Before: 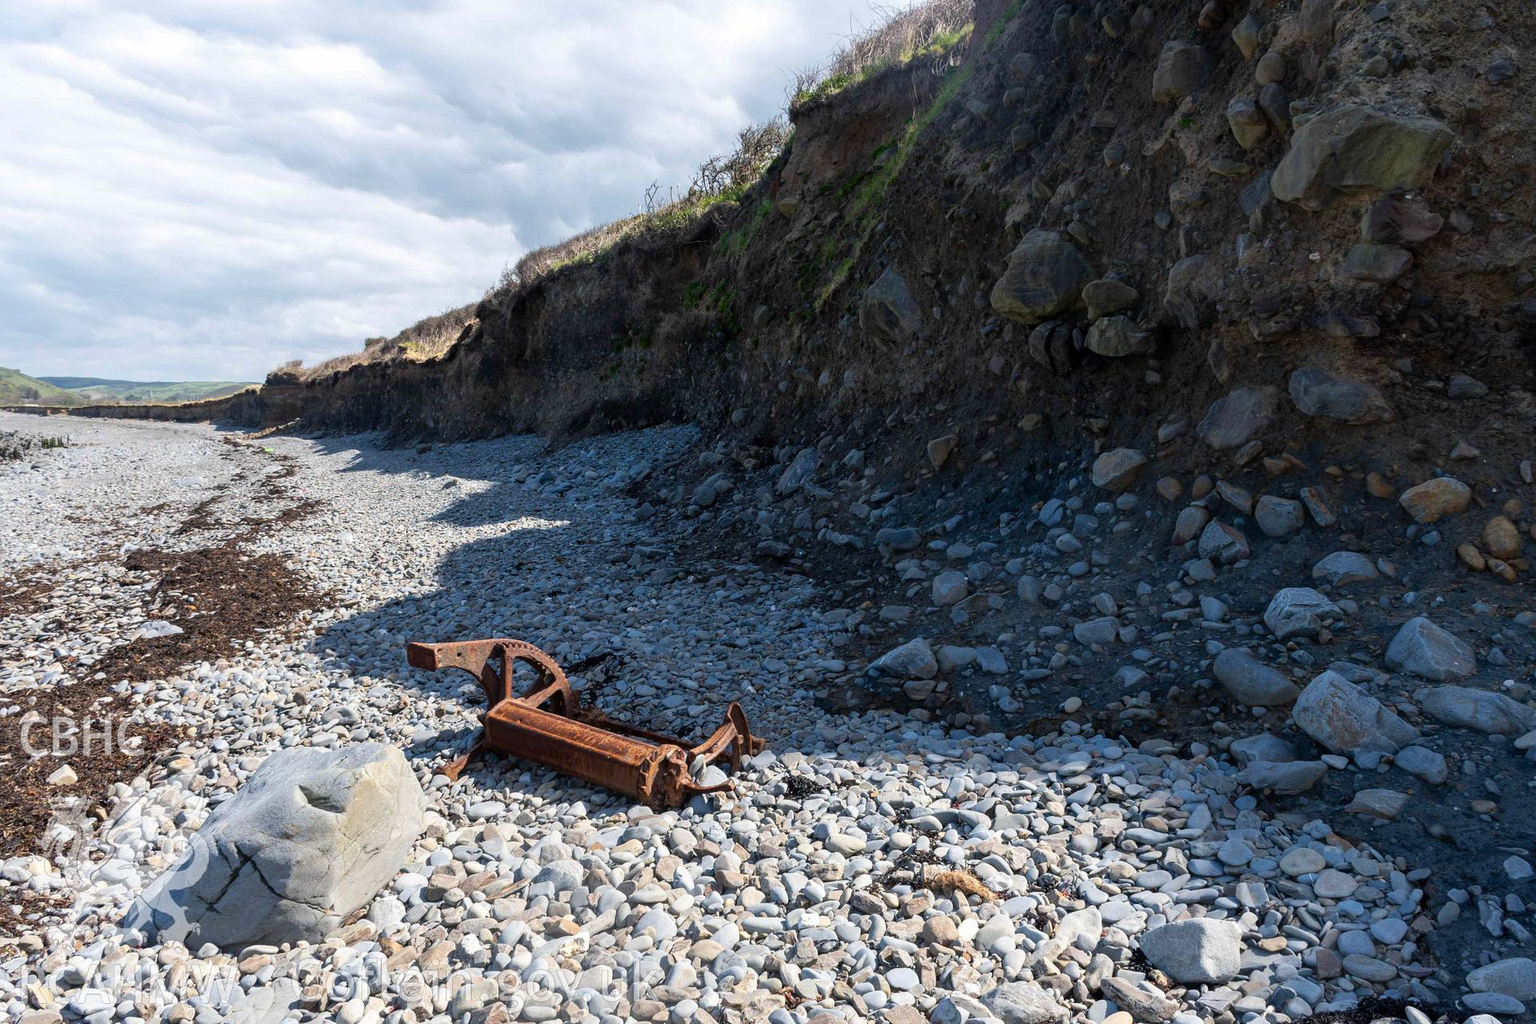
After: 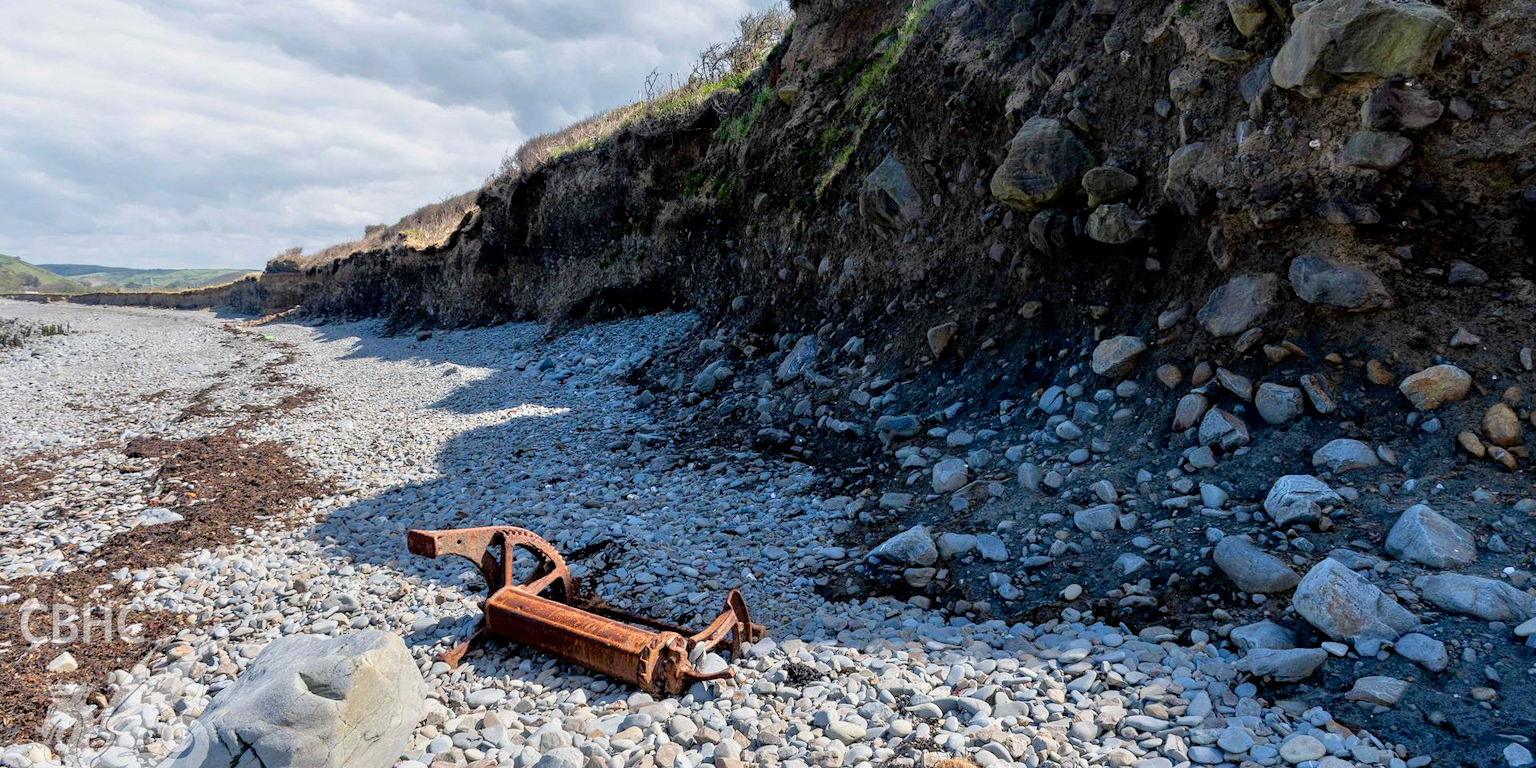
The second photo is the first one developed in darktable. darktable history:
exposure: black level correction 0.006, exposure -0.226 EV, compensate highlight preservation false
crop: top 11.038%, bottom 13.962%
tone equalizer: -7 EV 0.15 EV, -6 EV 0.6 EV, -5 EV 1.15 EV, -4 EV 1.33 EV, -3 EV 1.15 EV, -2 EV 0.6 EV, -1 EV 0.15 EV, mask exposure compensation -0.5 EV
